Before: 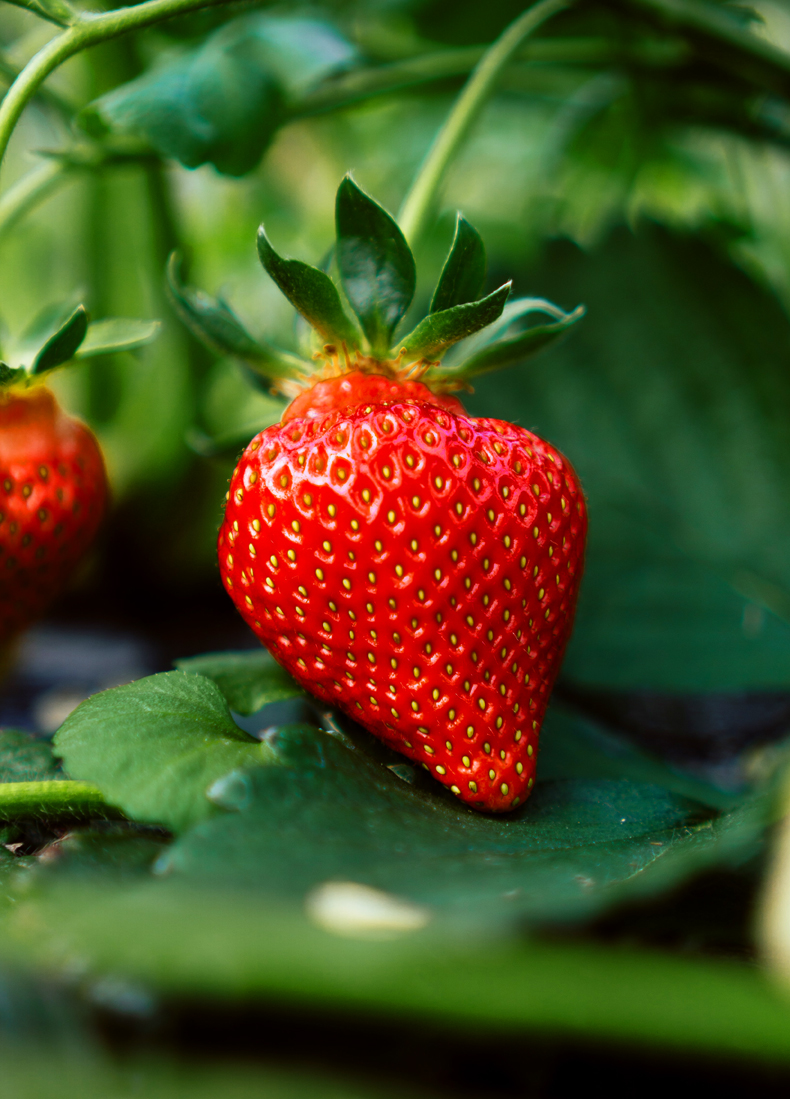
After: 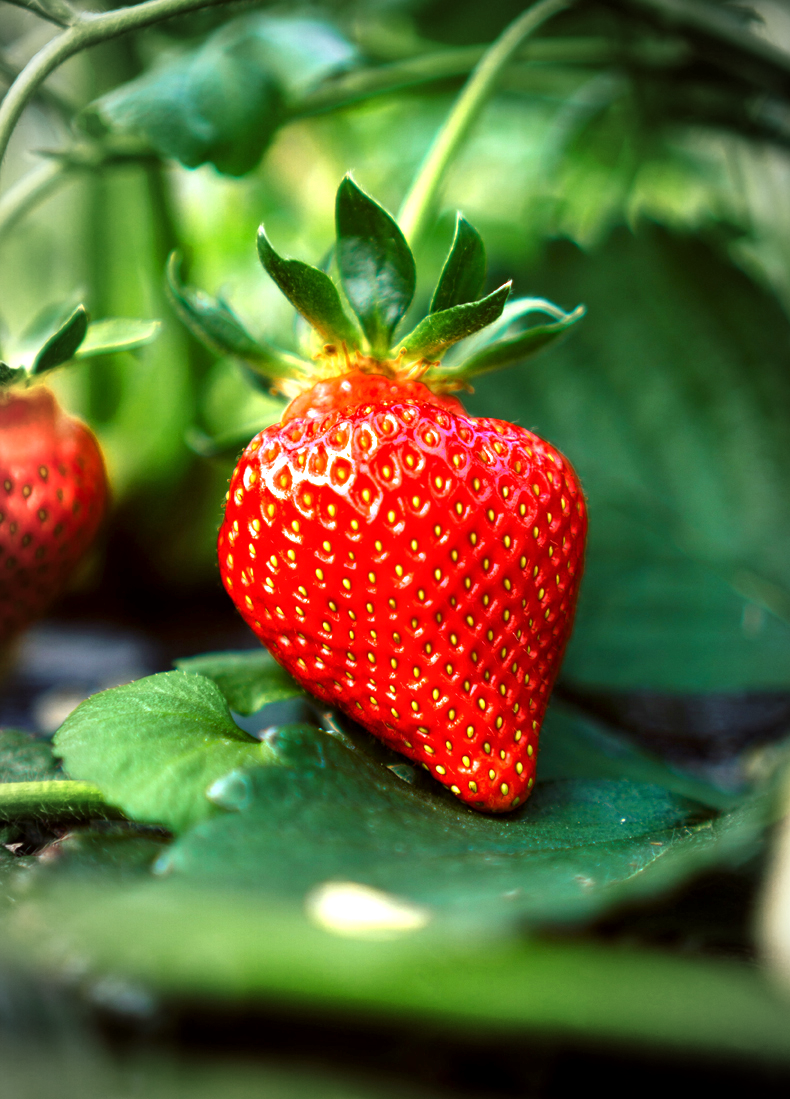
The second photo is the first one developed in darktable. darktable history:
local contrast: highlights 100%, shadows 100%, detail 120%, midtone range 0.2
exposure: black level correction 0, exposure 1 EV, compensate exposure bias true, compensate highlight preservation false
vignetting: automatic ratio true
